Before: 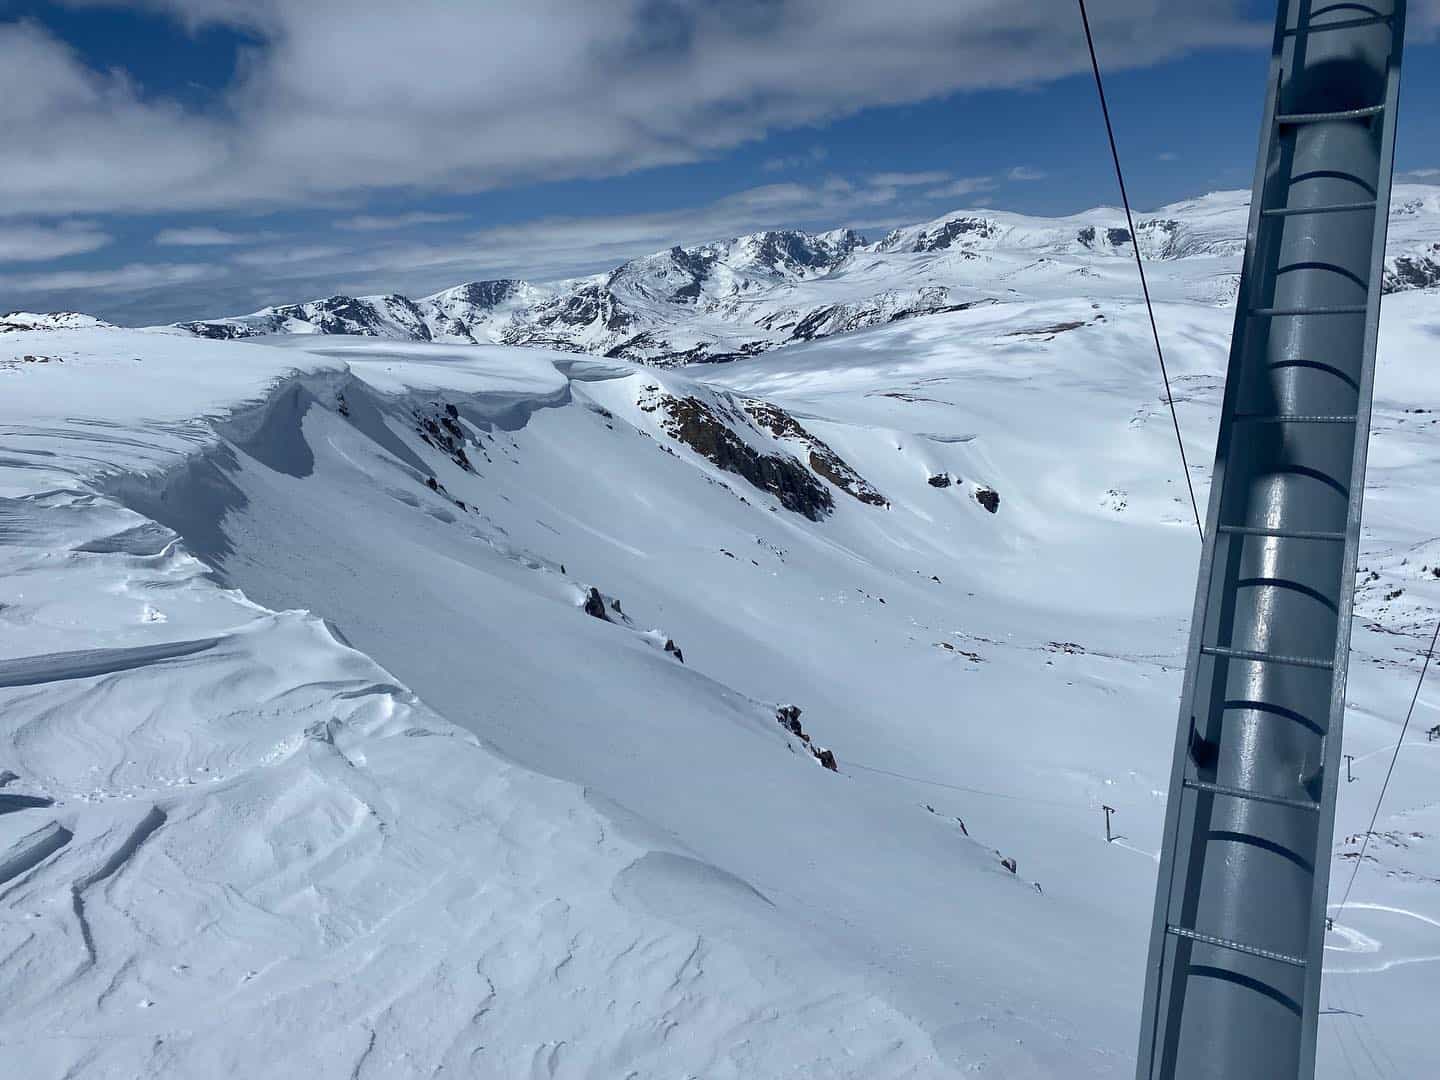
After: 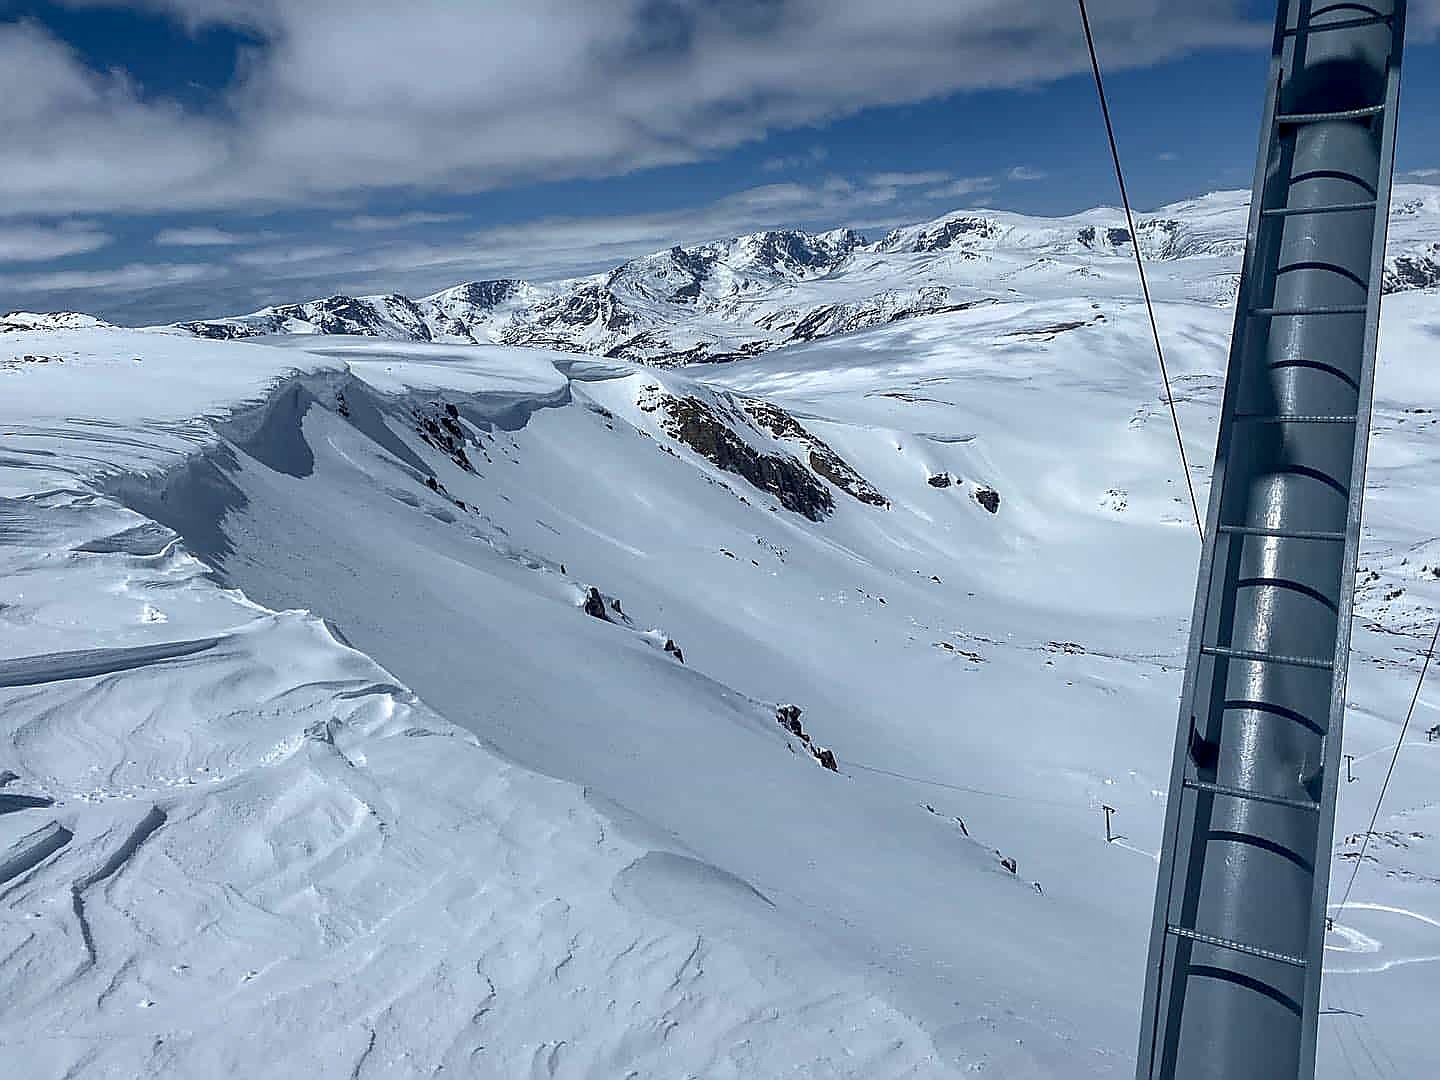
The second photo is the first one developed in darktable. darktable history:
local contrast: on, module defaults
sharpen: radius 1.429, amount 1.242, threshold 0.727
